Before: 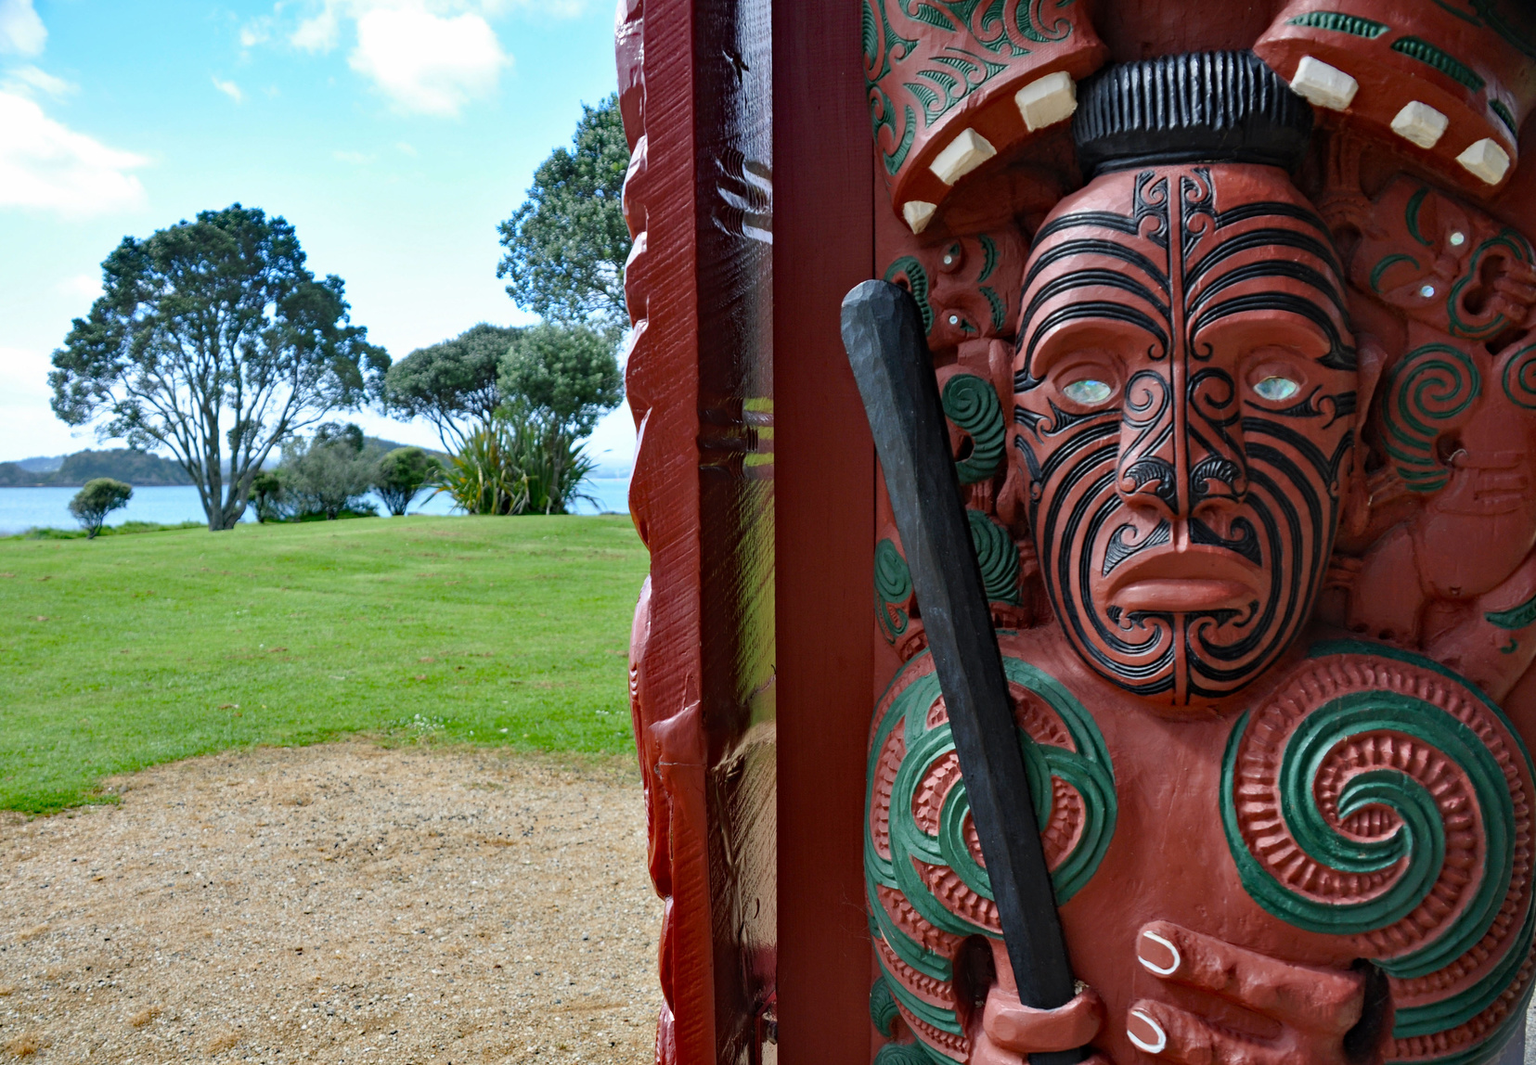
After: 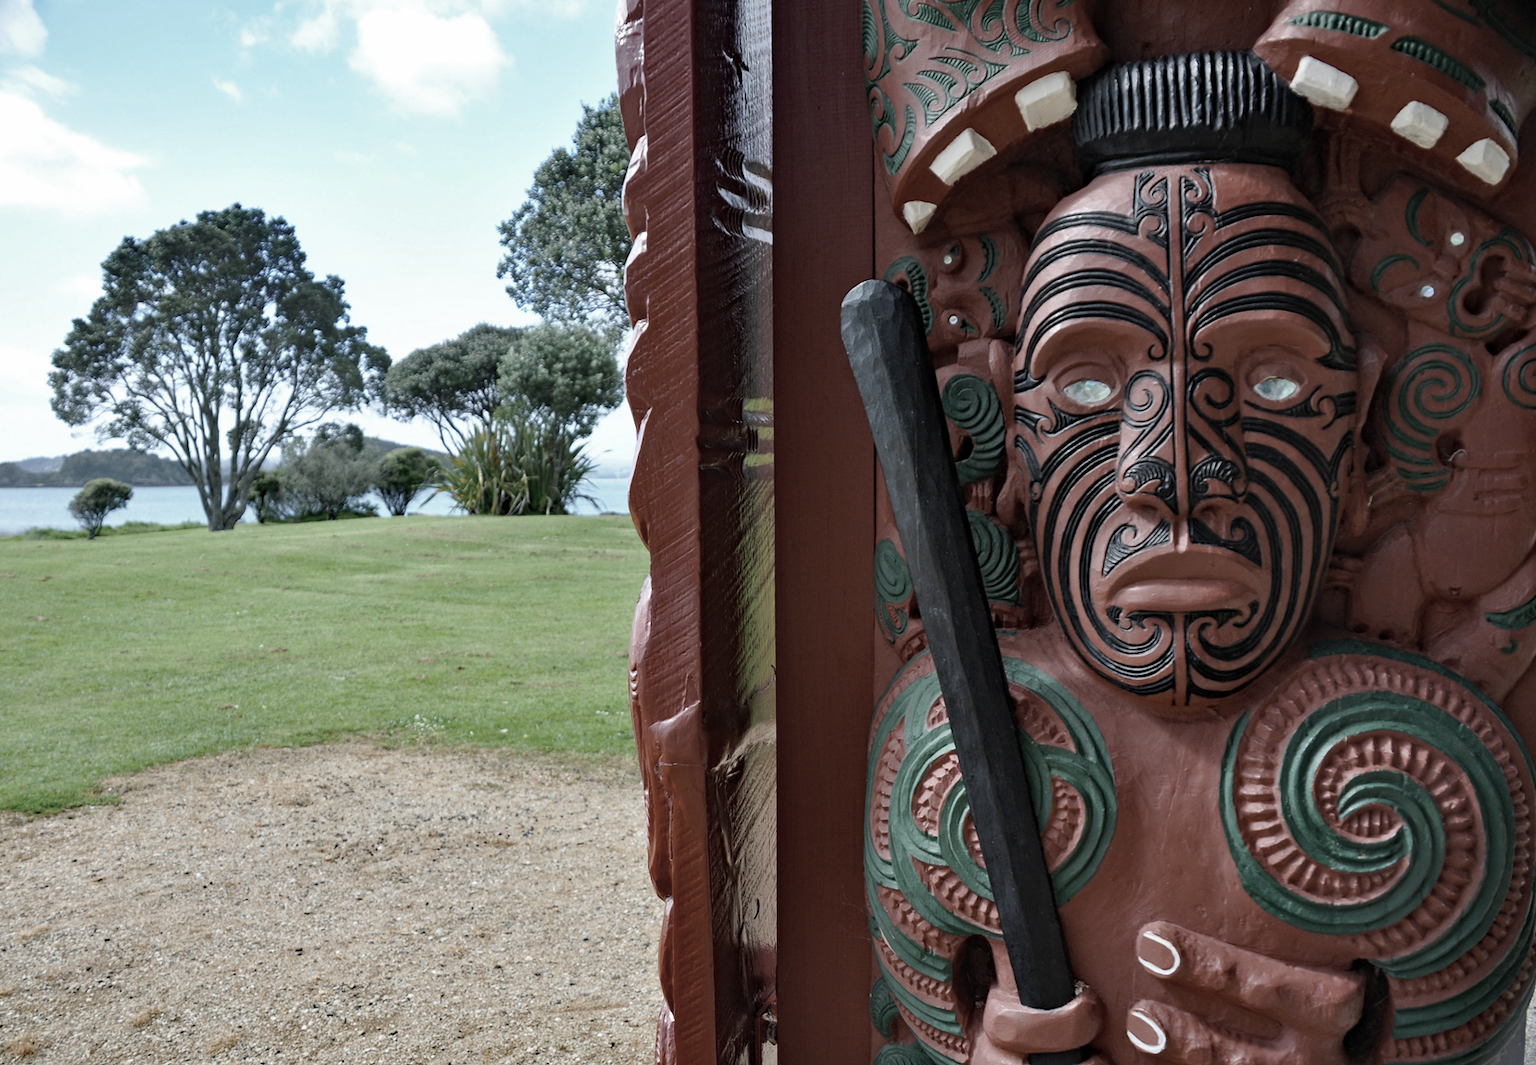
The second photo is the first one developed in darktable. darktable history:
color correction: highlights b* 0.045, saturation 0.494
